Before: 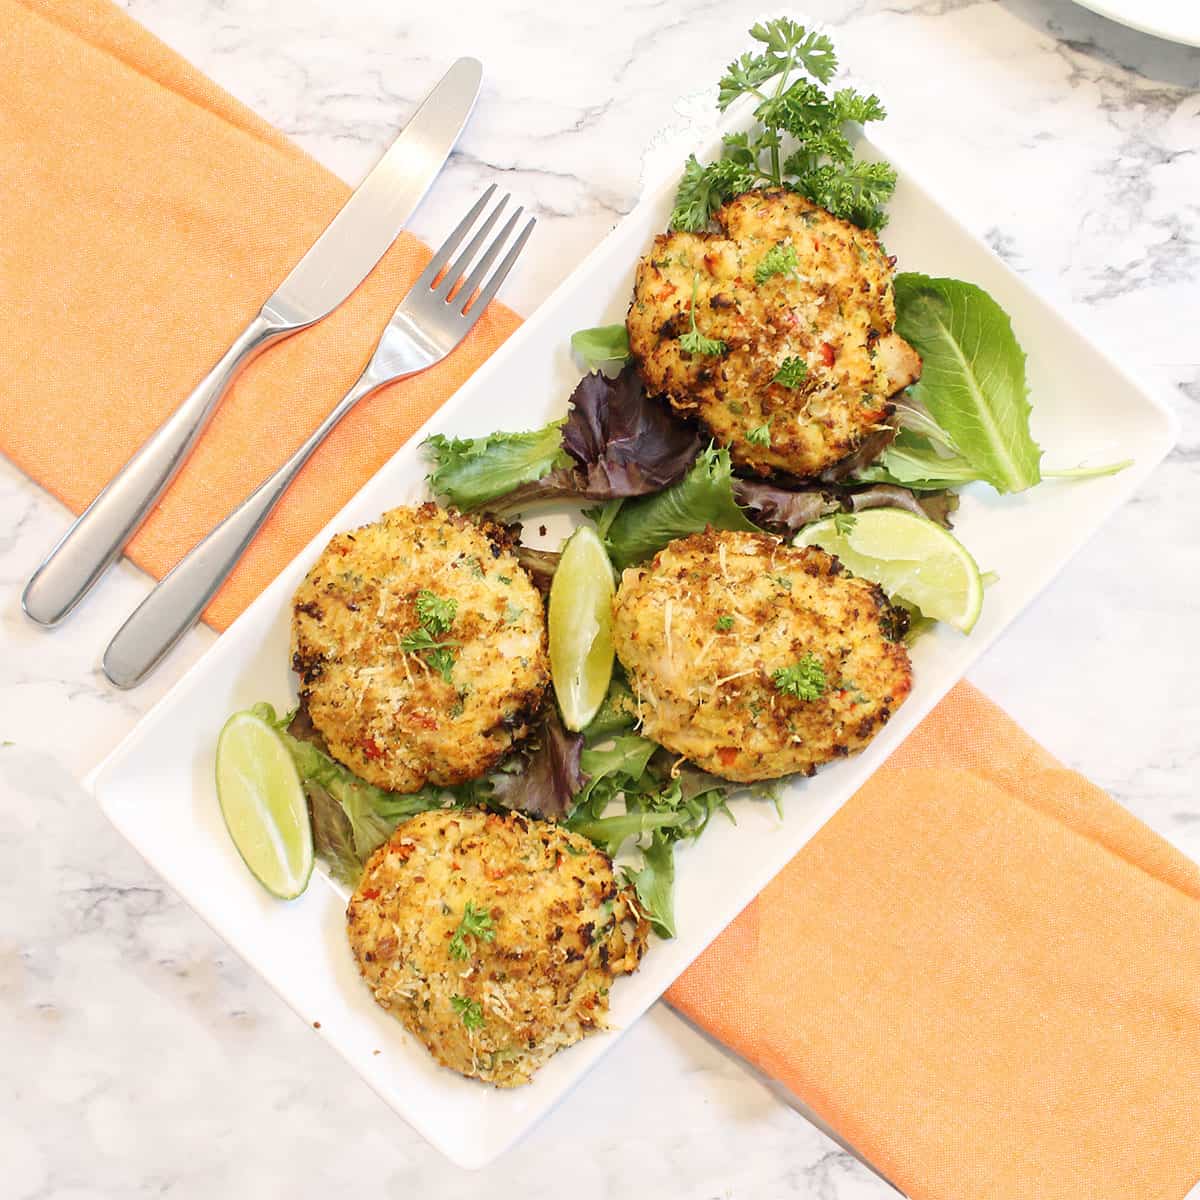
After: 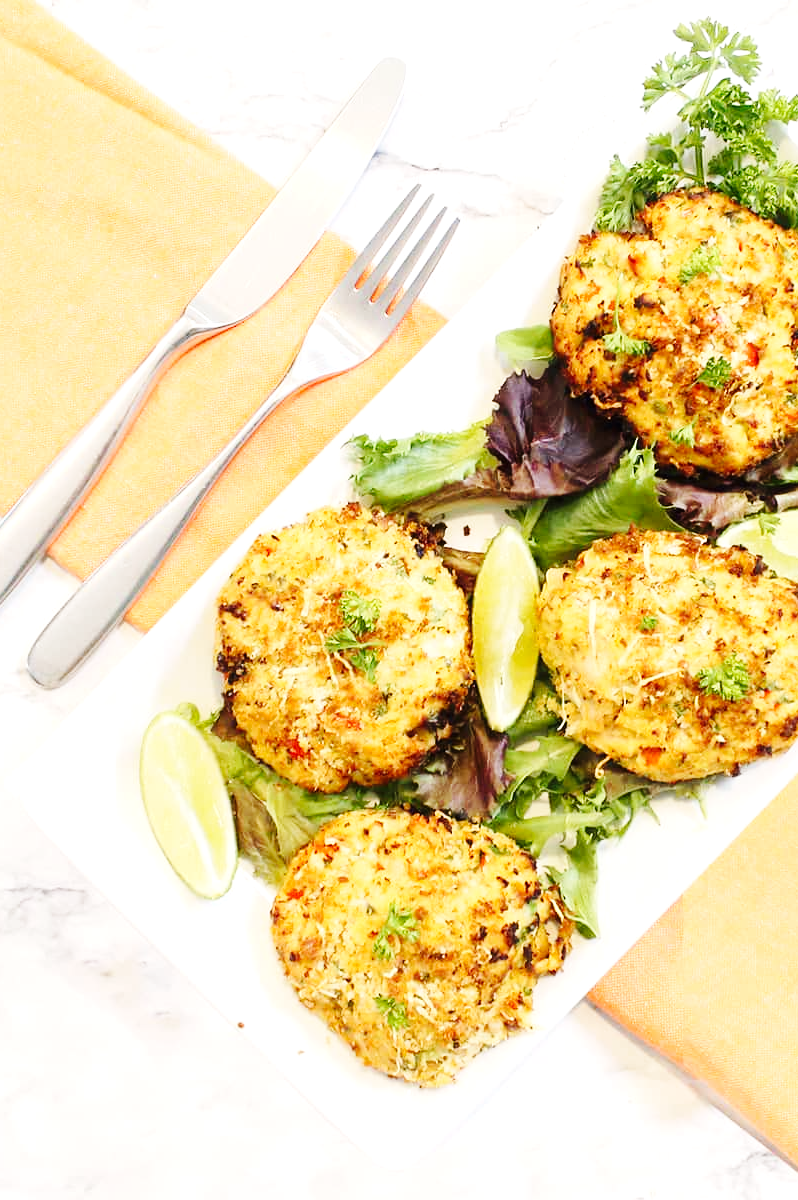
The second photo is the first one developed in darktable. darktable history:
base curve: curves: ch0 [(0, 0) (0.032, 0.025) (0.121, 0.166) (0.206, 0.329) (0.605, 0.79) (1, 1)], preserve colors none
crop and rotate: left 6.416%, right 27.025%
exposure: exposure 0.296 EV, compensate highlight preservation false
